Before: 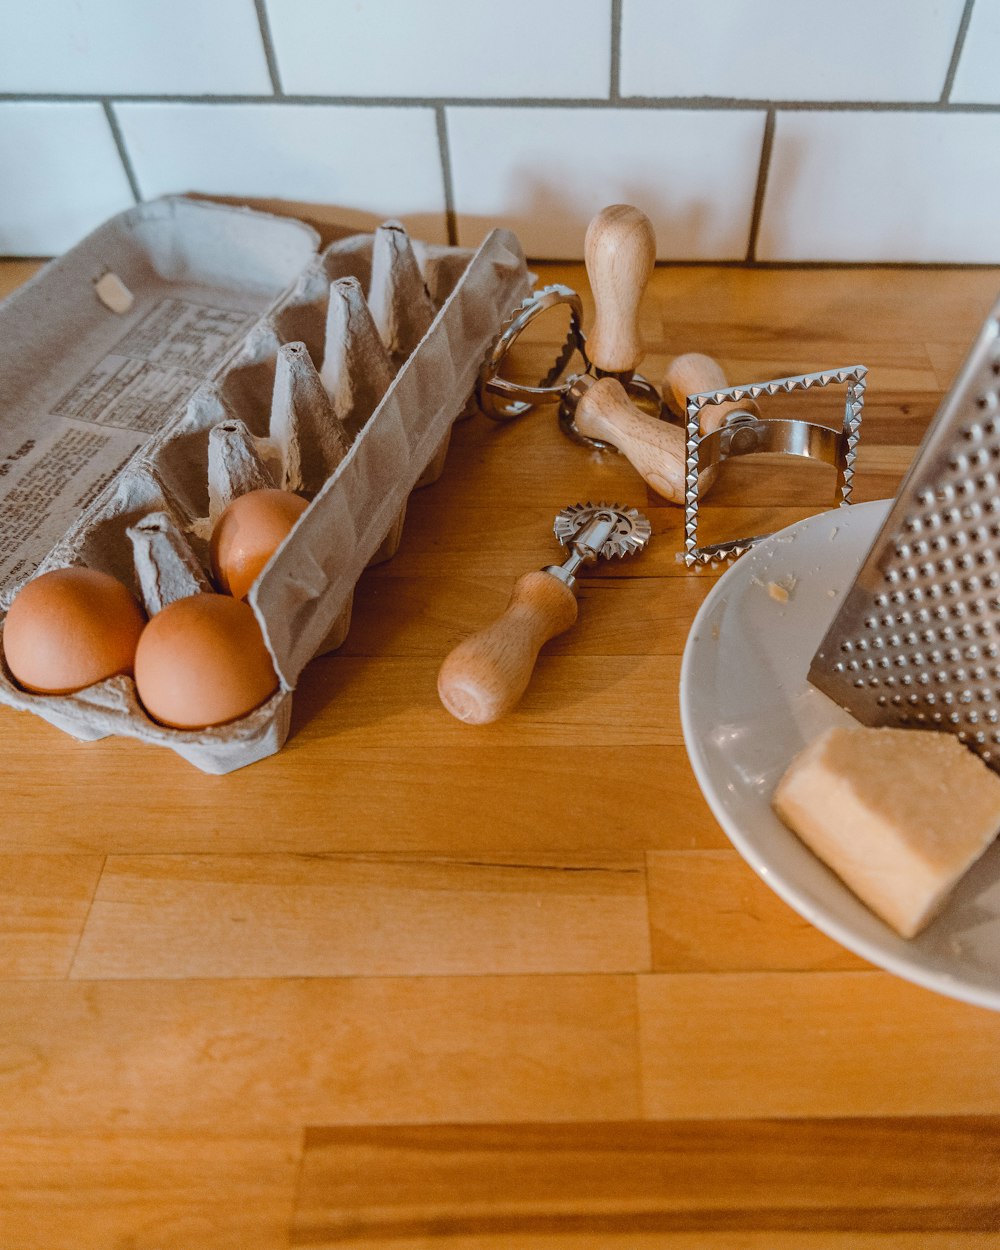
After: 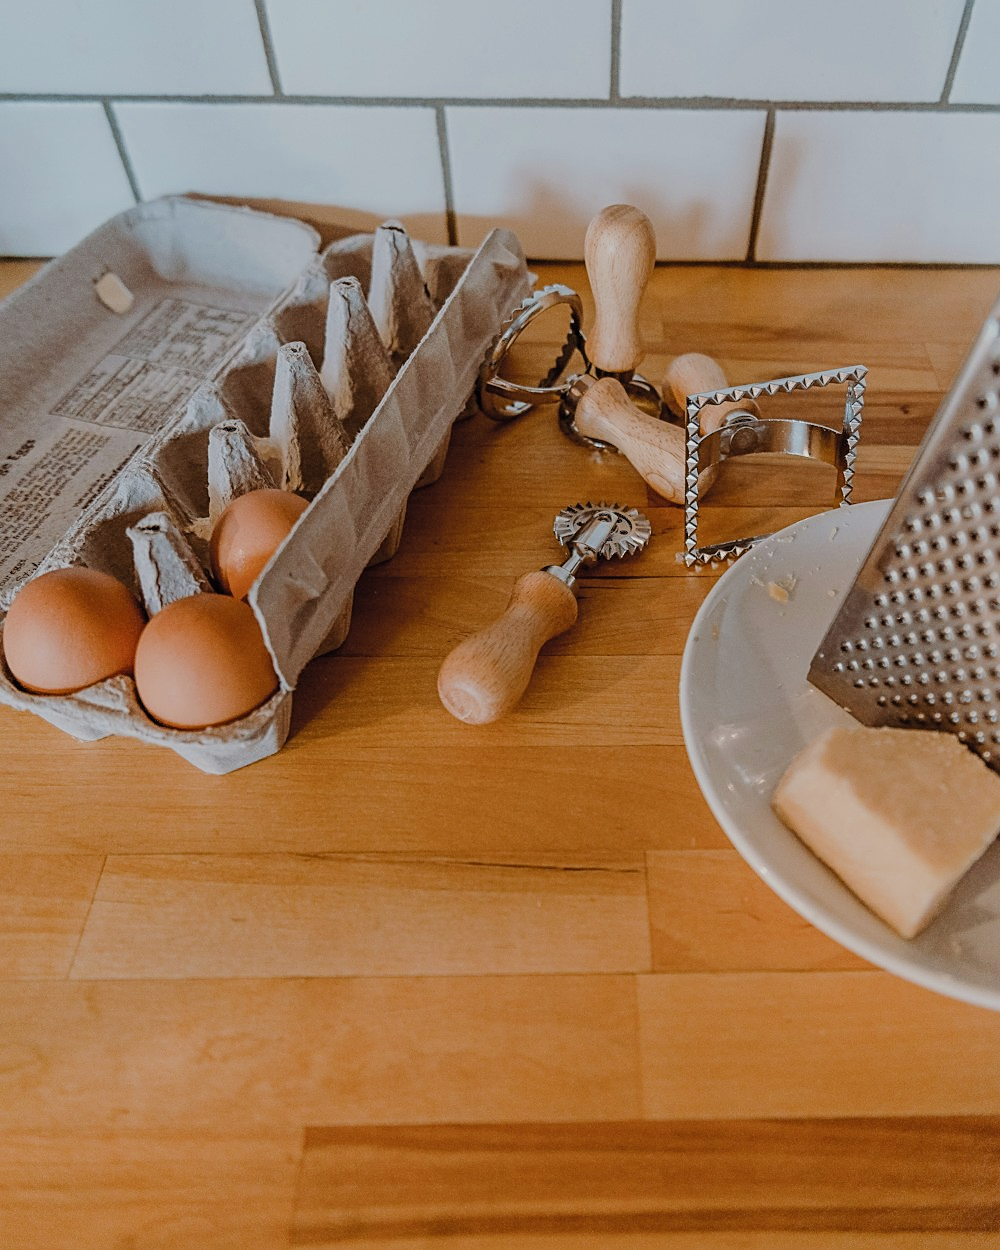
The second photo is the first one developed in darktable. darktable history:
sharpen: on, module defaults
filmic rgb: black relative exposure -7.65 EV, white relative exposure 4.56 EV, hardness 3.61, add noise in highlights 0.001, preserve chrominance max RGB, color science v3 (2019), use custom middle-gray values true, contrast in highlights soft
